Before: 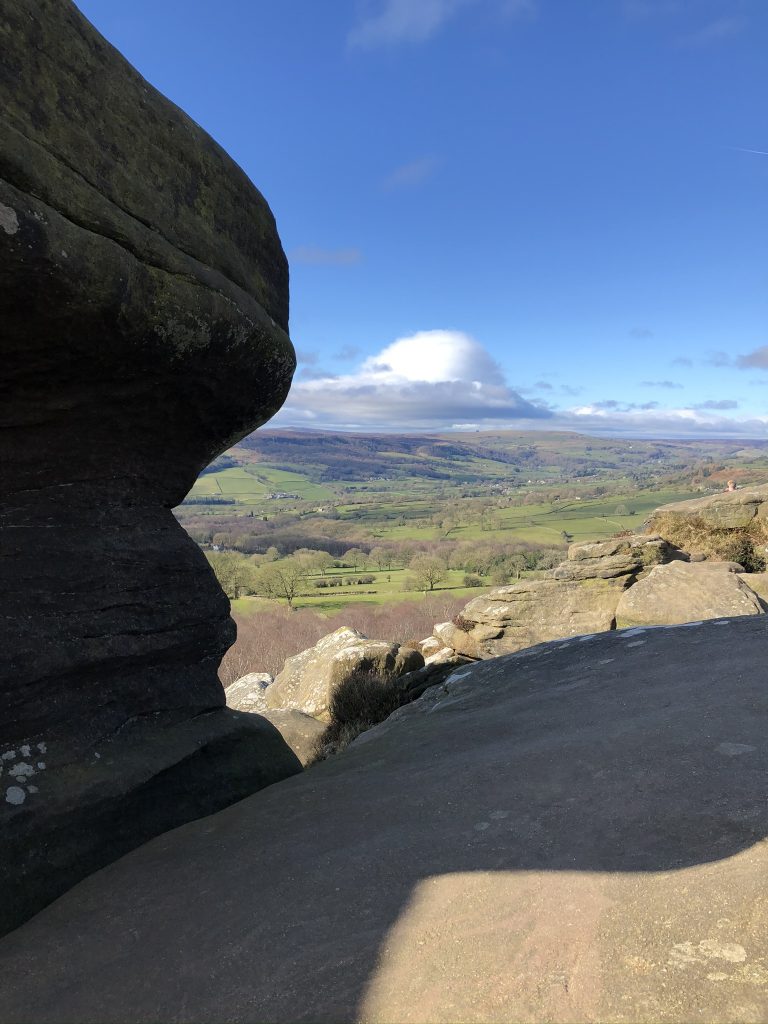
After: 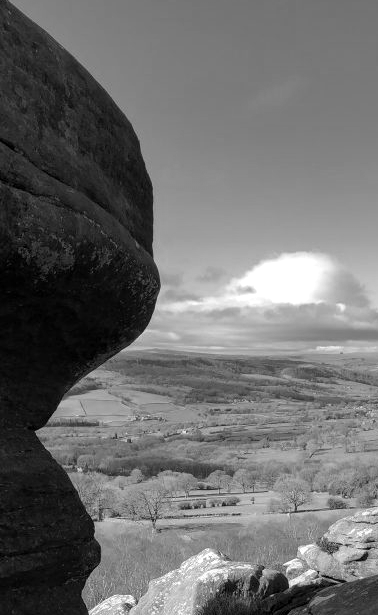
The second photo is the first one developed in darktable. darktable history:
local contrast: on, module defaults
exposure: exposure -0.01 EV, compensate highlight preservation false
monochrome: a 32, b 64, size 2.3, highlights 1
crop: left 17.835%, top 7.675%, right 32.881%, bottom 32.213%
